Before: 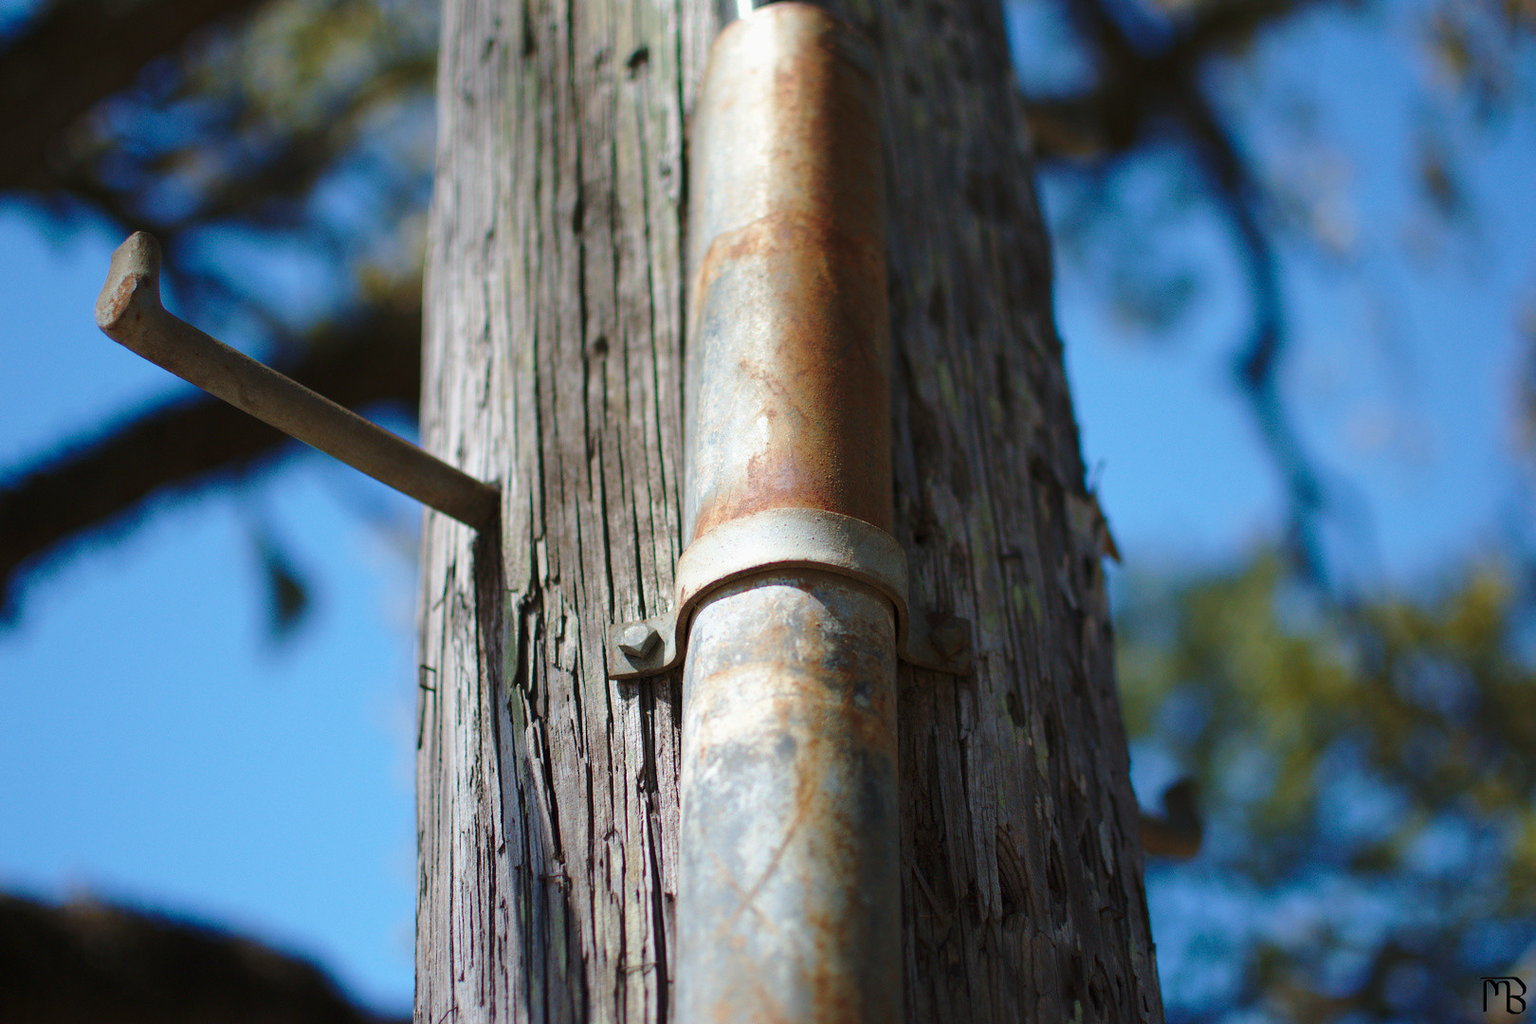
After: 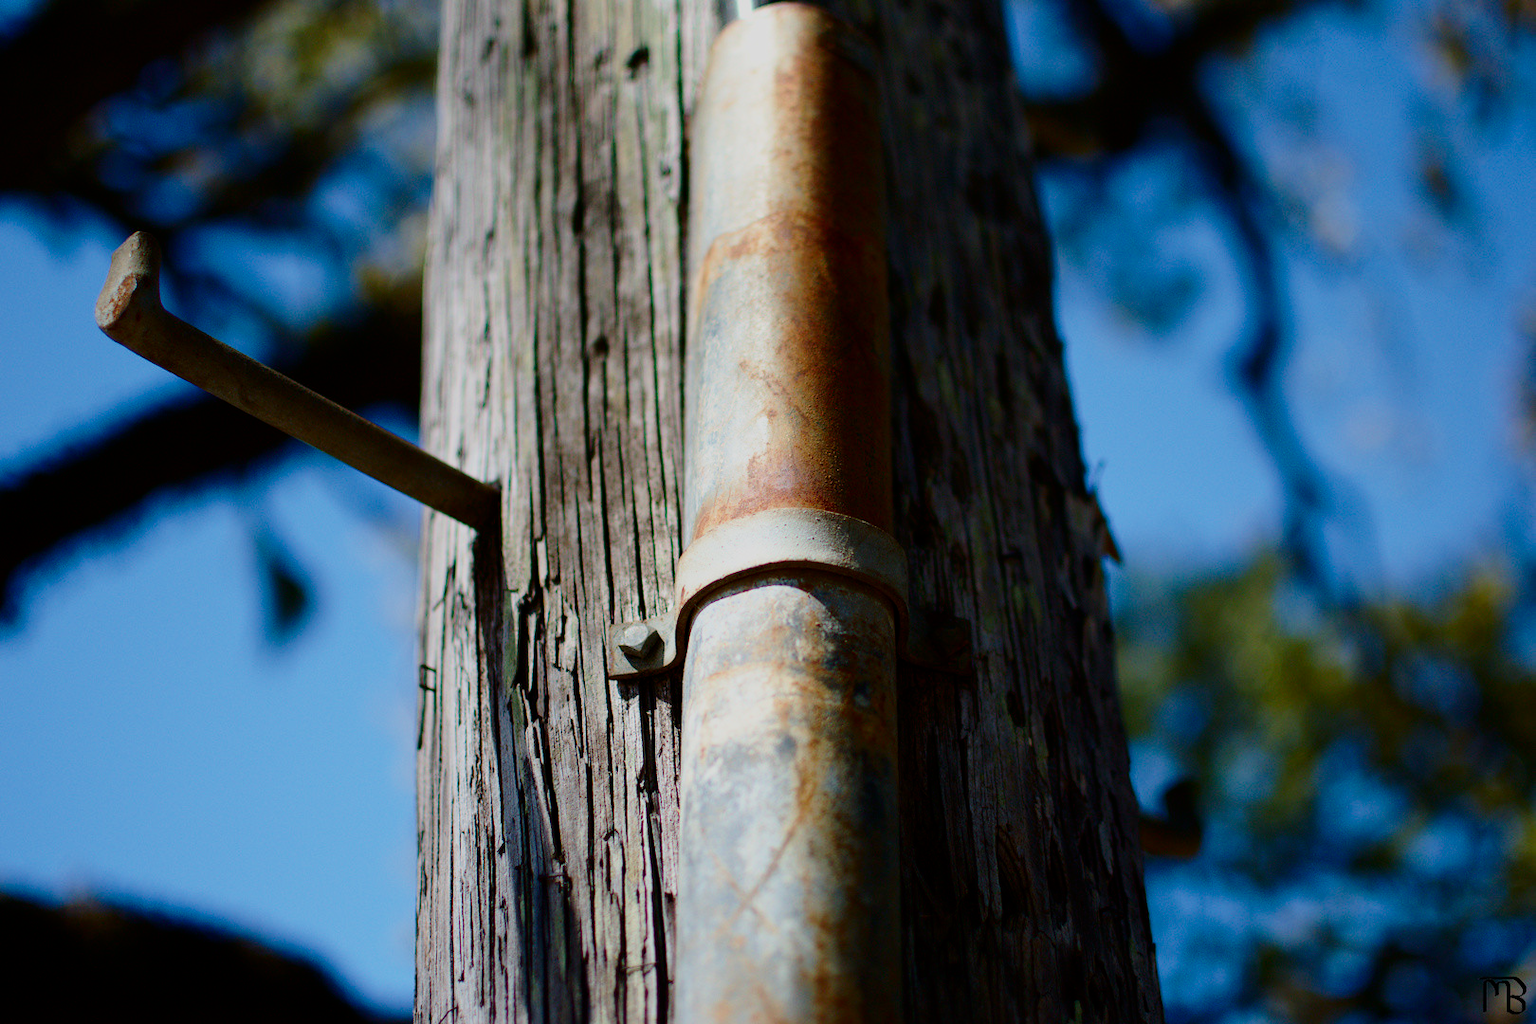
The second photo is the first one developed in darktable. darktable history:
filmic rgb: black relative exposure -7.65 EV, white relative exposure 4.56 EV, threshold 3.02 EV, hardness 3.61, enable highlight reconstruction true
contrast brightness saturation: contrast 0.215, brightness -0.107, saturation 0.207
